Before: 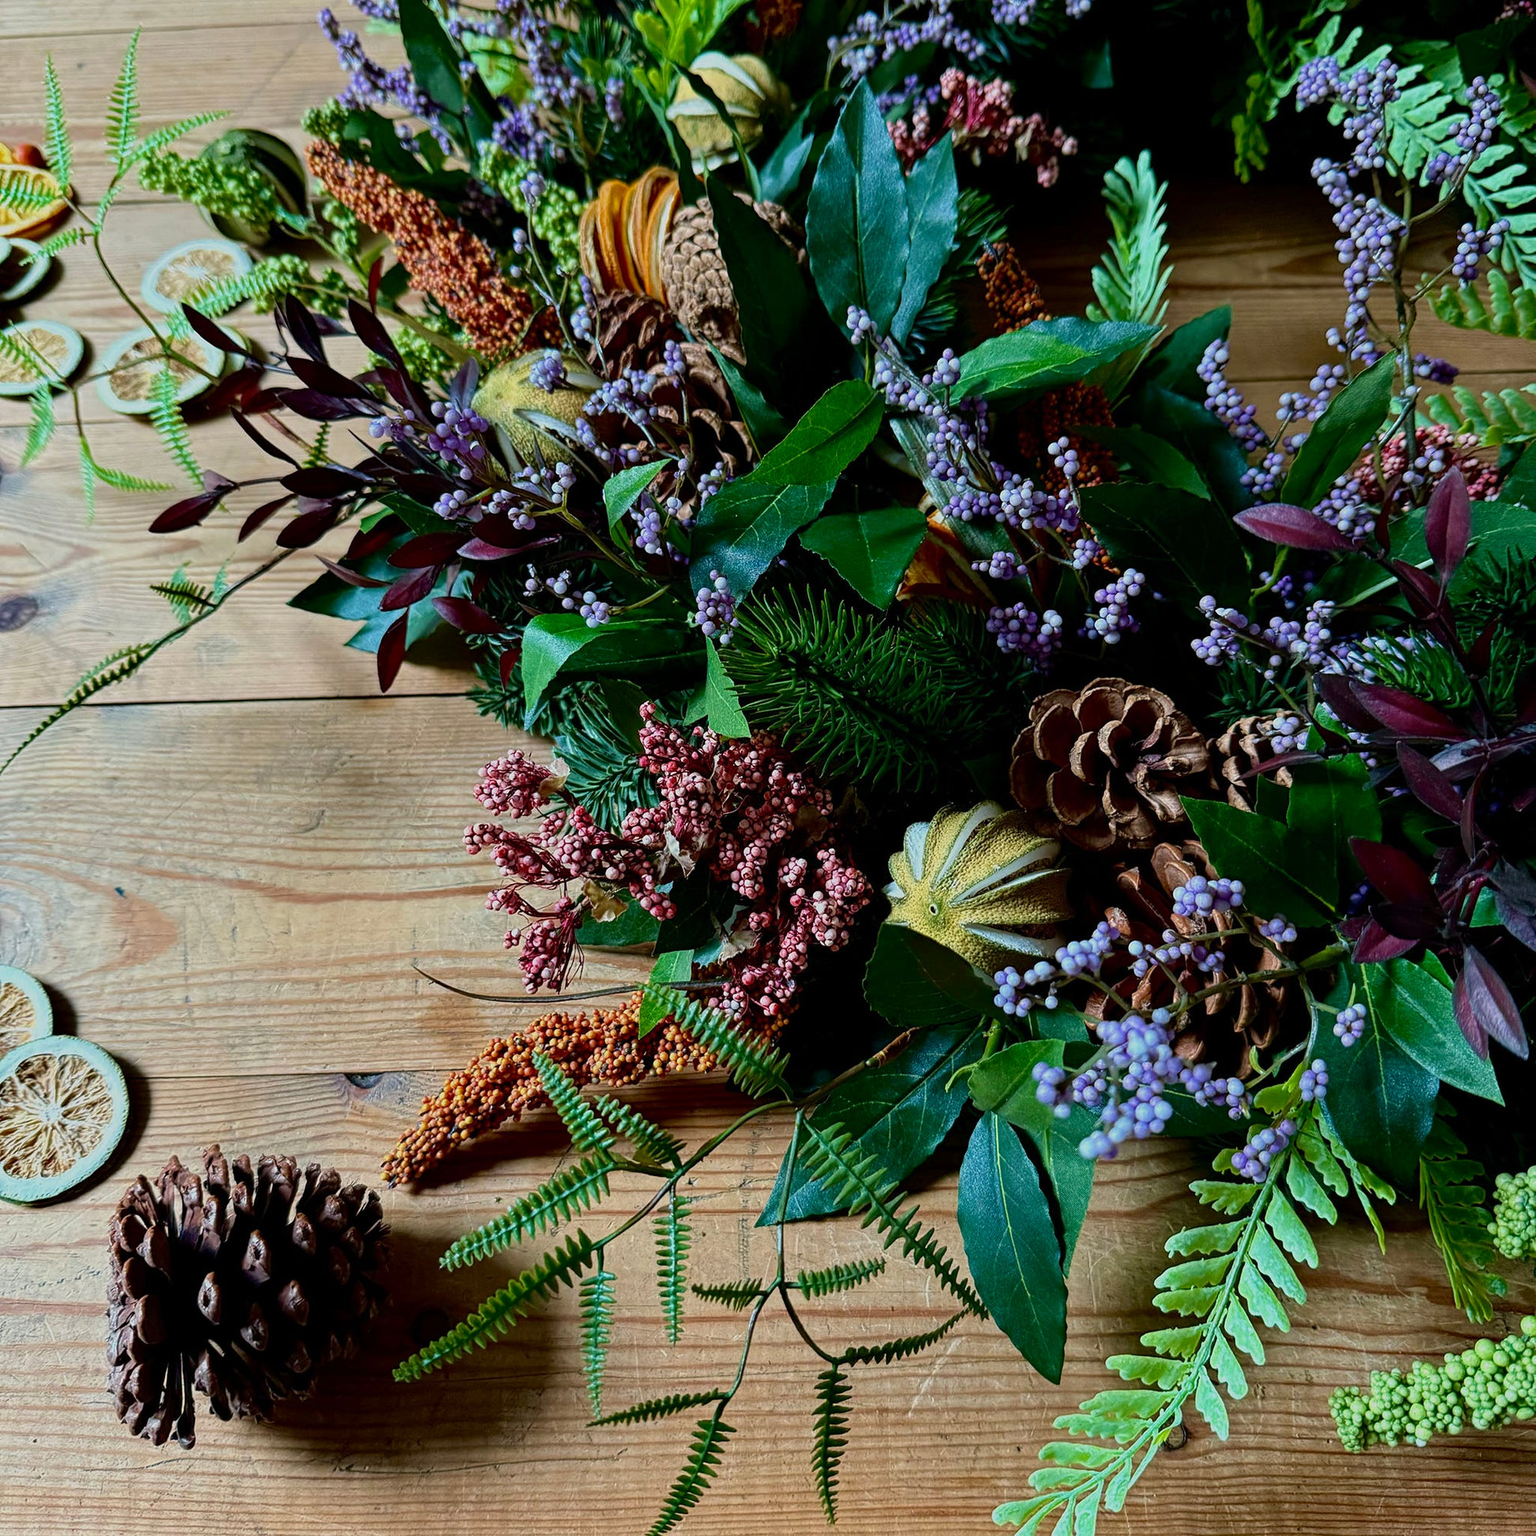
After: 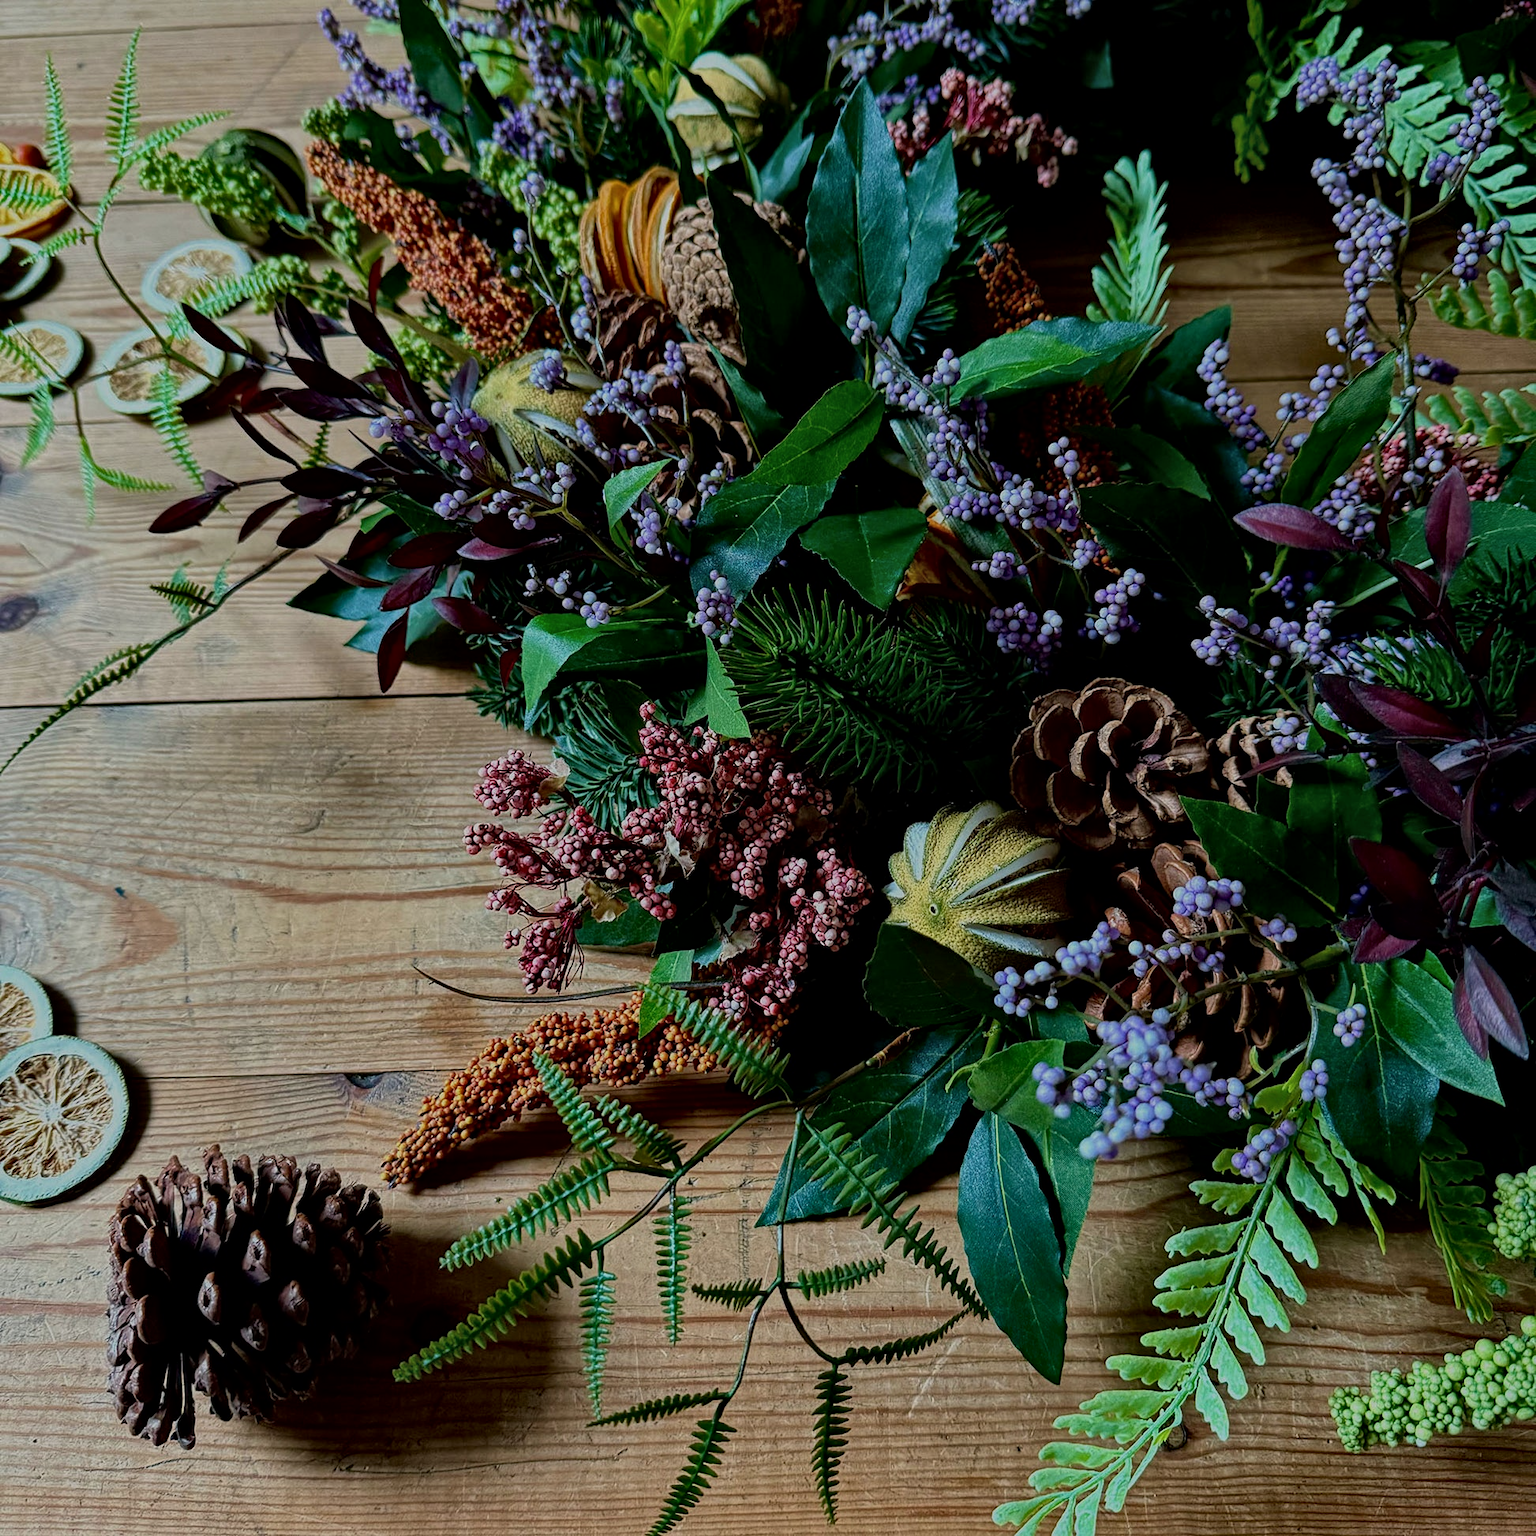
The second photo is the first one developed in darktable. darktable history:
local contrast: mode bilateral grid, contrast 20, coarseness 49, detail 140%, midtone range 0.2
exposure: exposure -0.589 EV, compensate highlight preservation false
